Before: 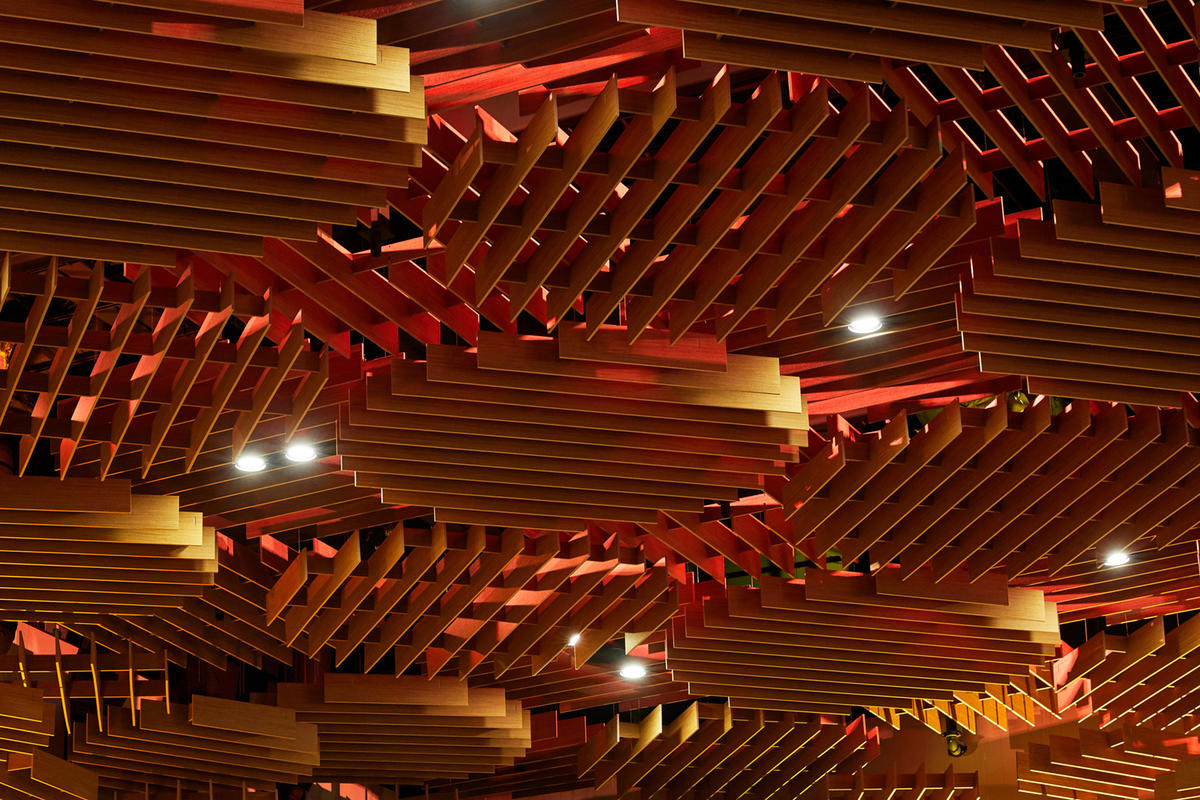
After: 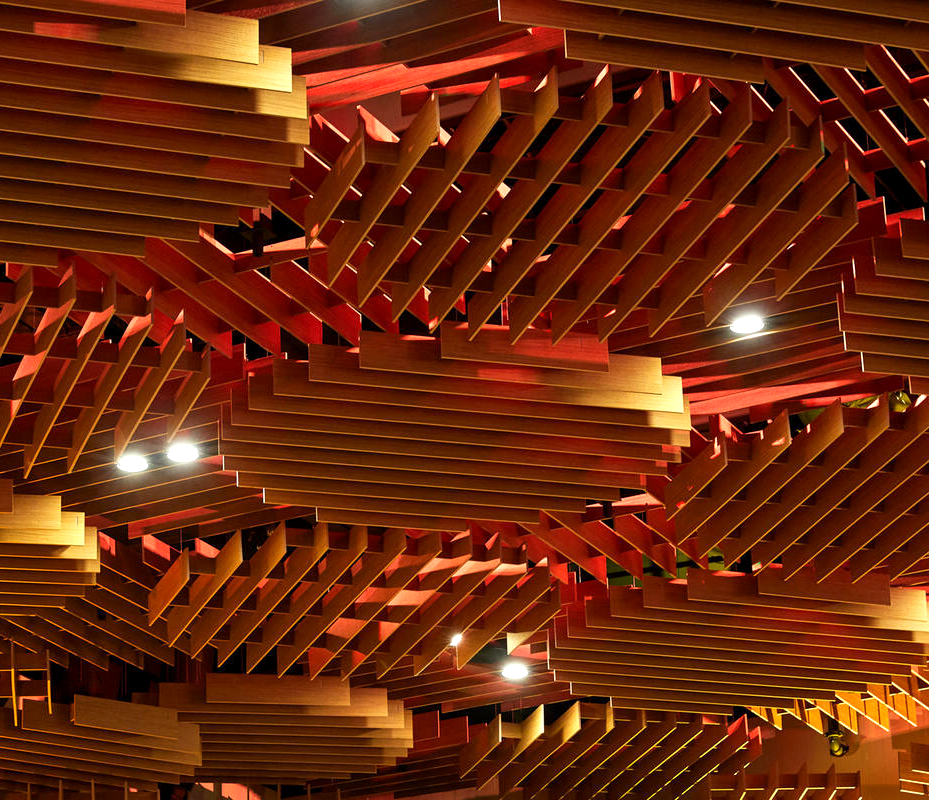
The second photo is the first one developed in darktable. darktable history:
crop: left 9.856%, right 12.652%
exposure: black level correction 0.001, exposure 0.498 EV, compensate highlight preservation false
